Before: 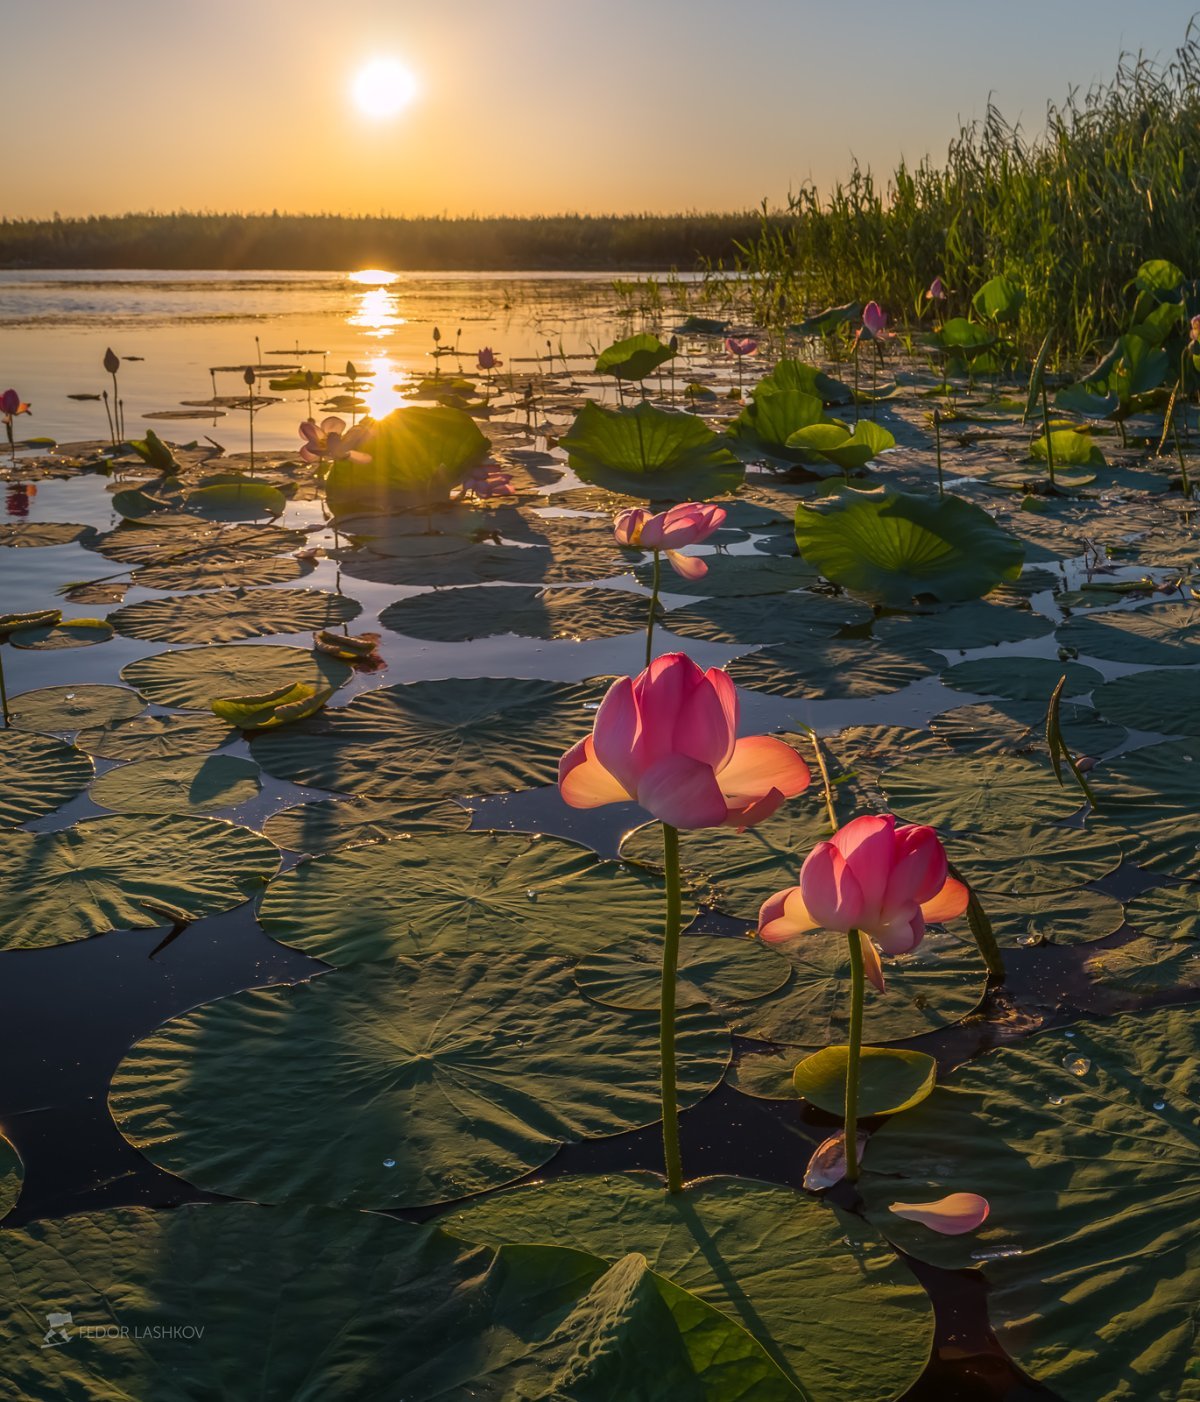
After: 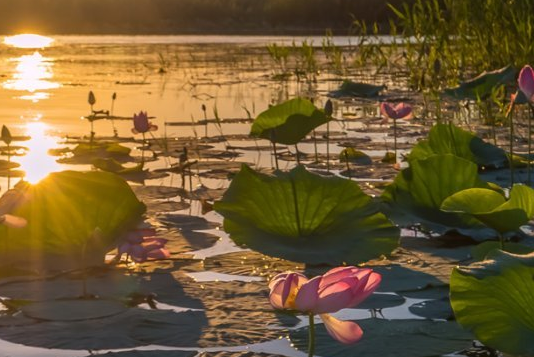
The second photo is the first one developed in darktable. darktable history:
crop: left 28.808%, top 16.862%, right 26.609%, bottom 57.606%
